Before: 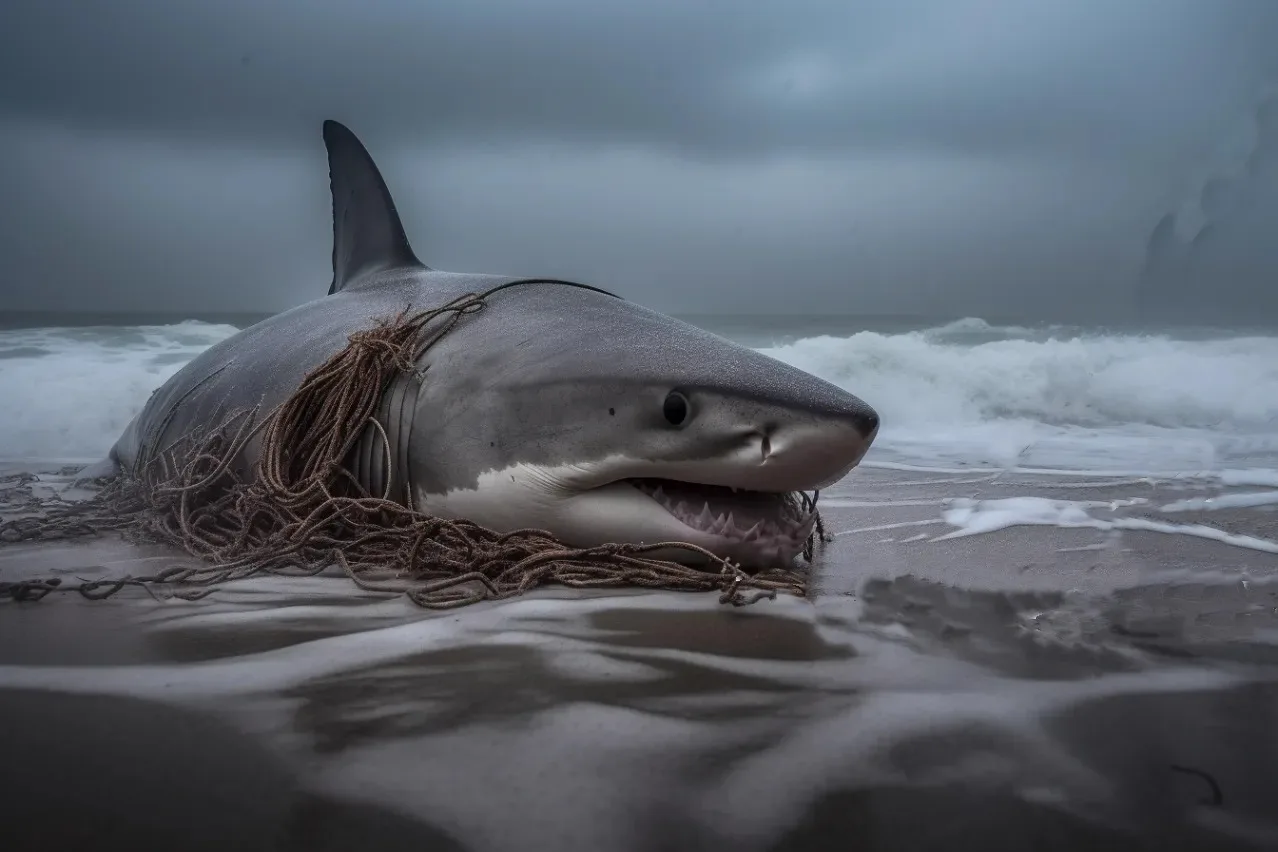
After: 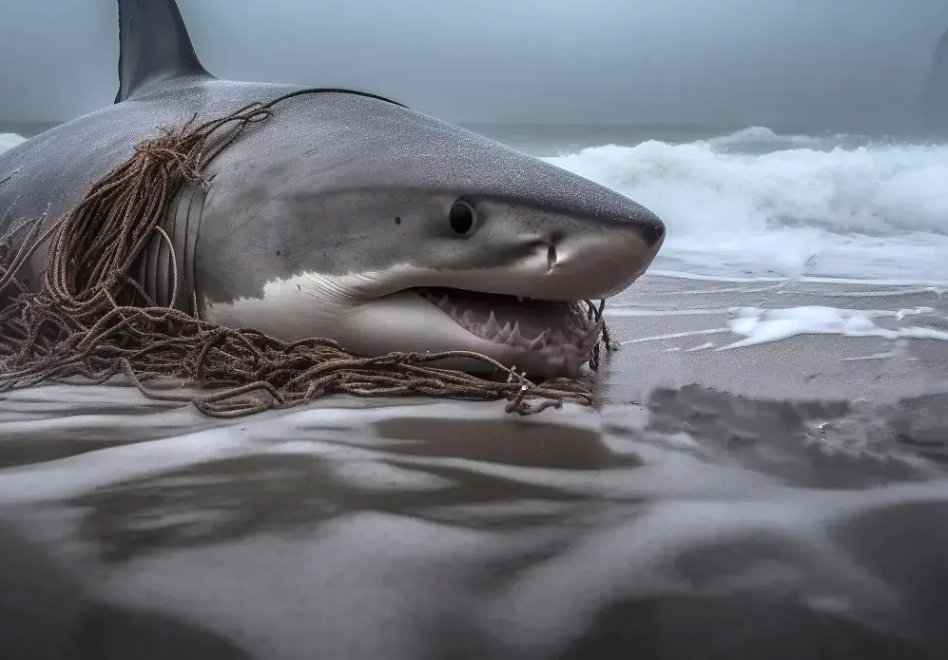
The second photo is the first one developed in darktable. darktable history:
exposure: exposure 0.667 EV, compensate exposure bias true, compensate highlight preservation false
crop: left 16.821%, top 22.484%, right 8.94%
